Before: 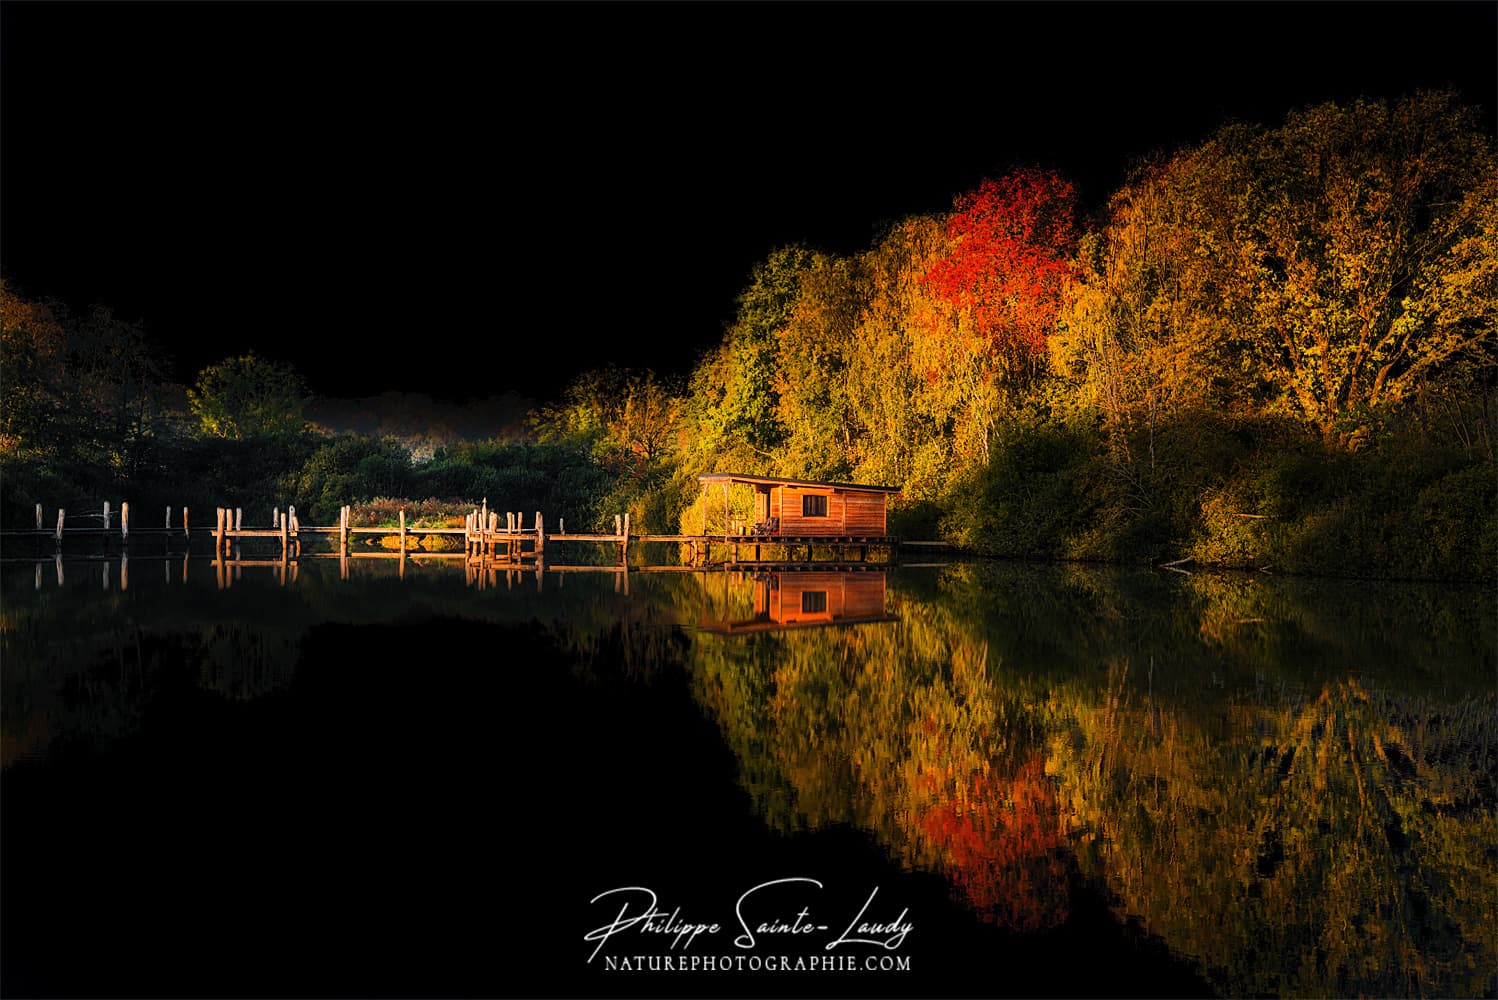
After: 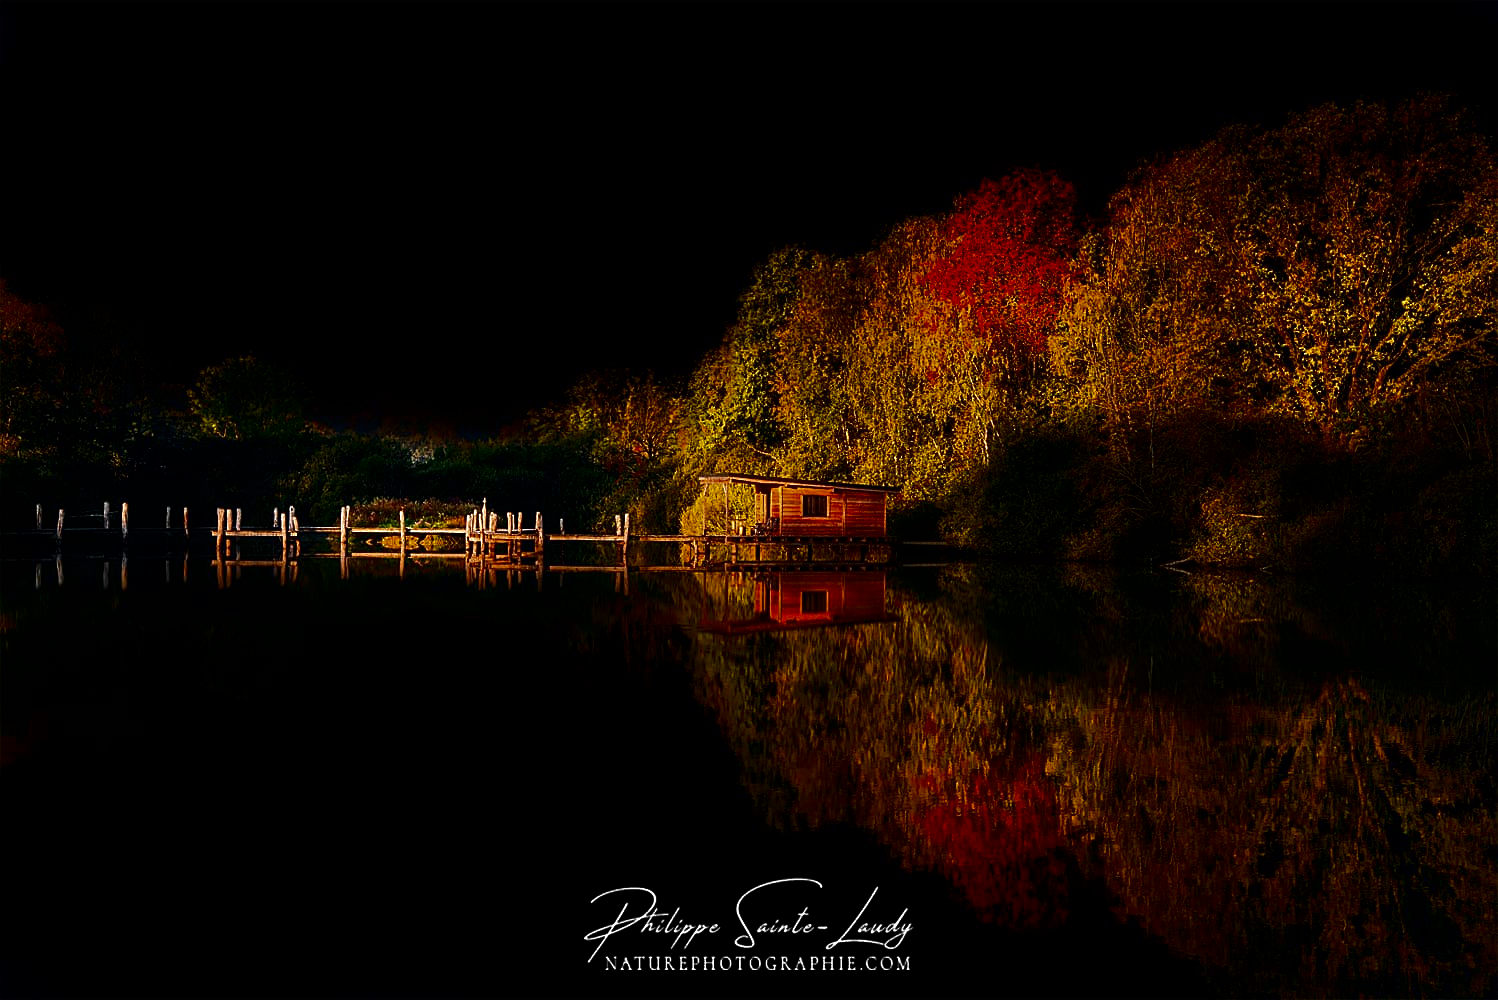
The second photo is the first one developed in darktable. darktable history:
sharpen: on, module defaults
contrast brightness saturation: brightness -0.505
